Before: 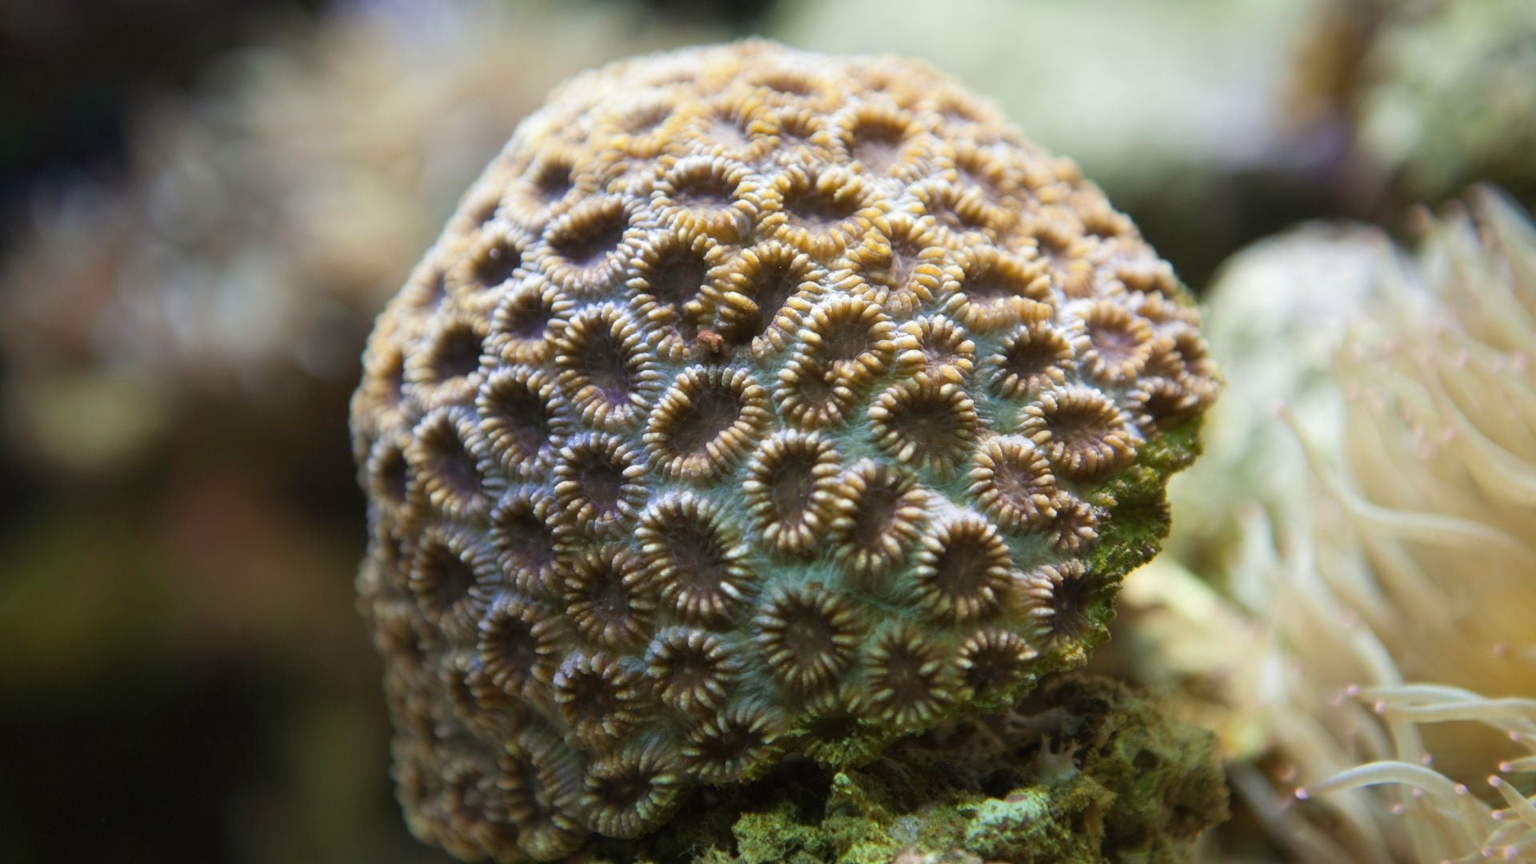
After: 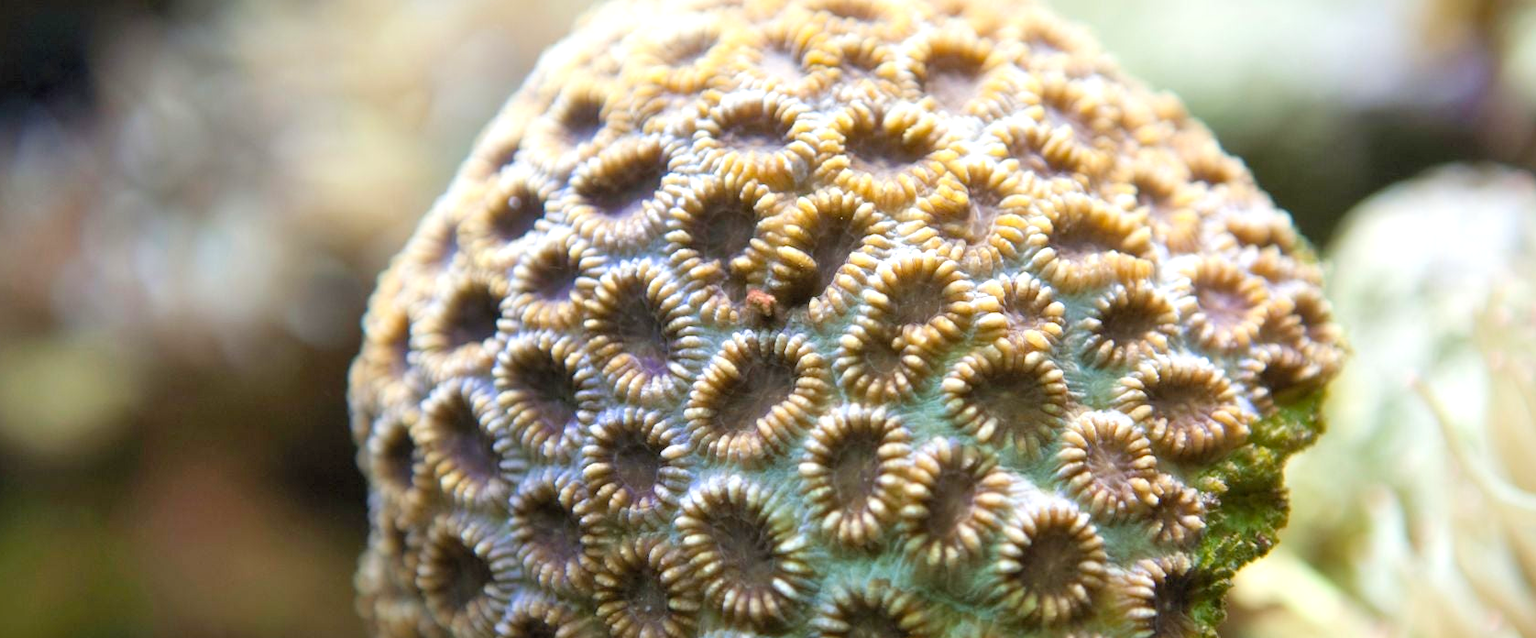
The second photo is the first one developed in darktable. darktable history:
local contrast: mode bilateral grid, contrast 20, coarseness 50, detail 120%, midtone range 0.2
crop: left 3.015%, top 8.969%, right 9.647%, bottom 26.457%
levels: black 3.83%, white 90.64%, levels [0.044, 0.416, 0.908]
